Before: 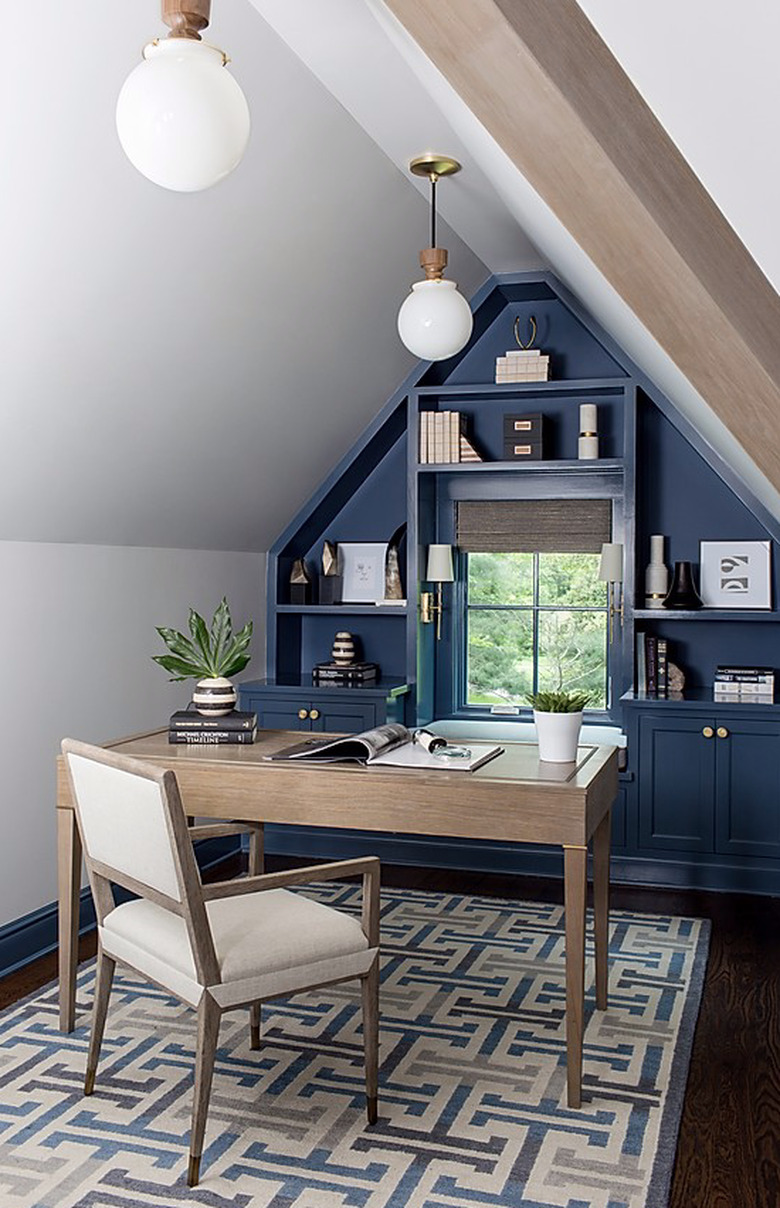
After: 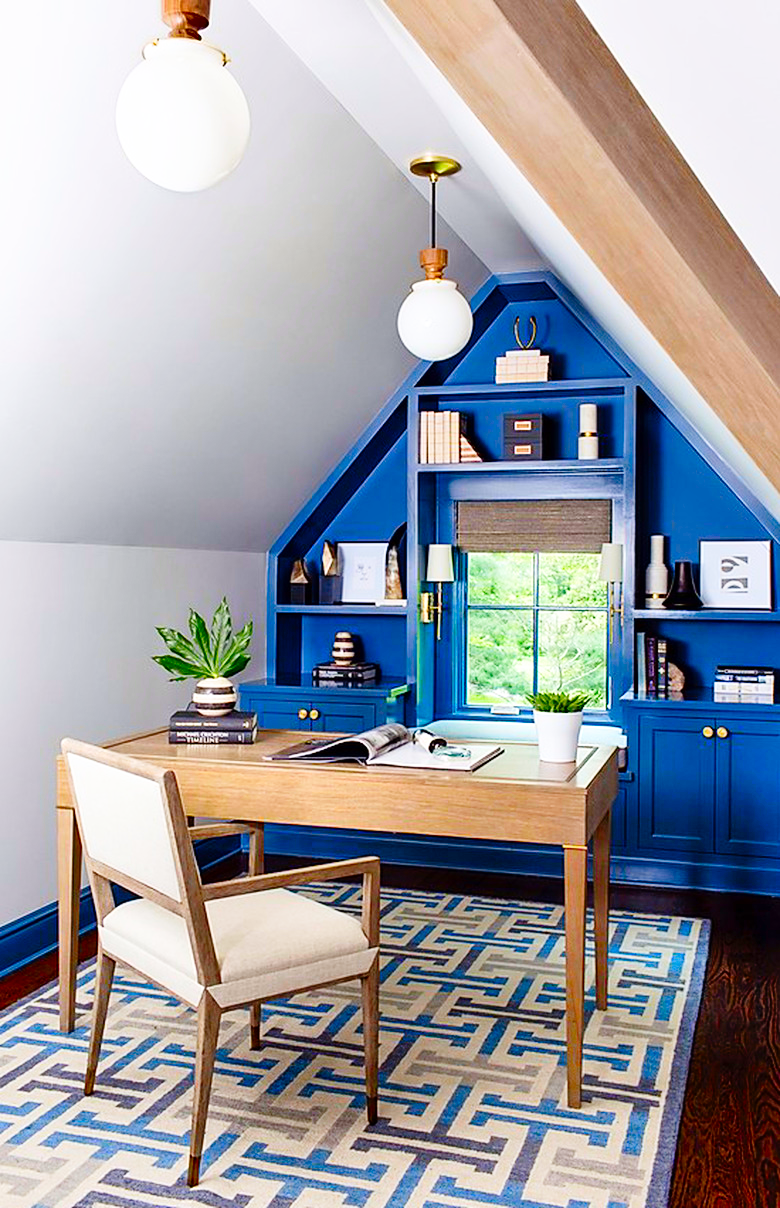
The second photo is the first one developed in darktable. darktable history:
base curve: curves: ch0 [(0, 0) (0.008, 0.007) (0.022, 0.029) (0.048, 0.089) (0.092, 0.197) (0.191, 0.399) (0.275, 0.534) (0.357, 0.65) (0.477, 0.78) (0.542, 0.833) (0.799, 0.973) (1, 1)], preserve colors none
shadows and highlights: shadows 52.75, soften with gaussian
color correction: highlights b* -0.057, saturation 2.17
